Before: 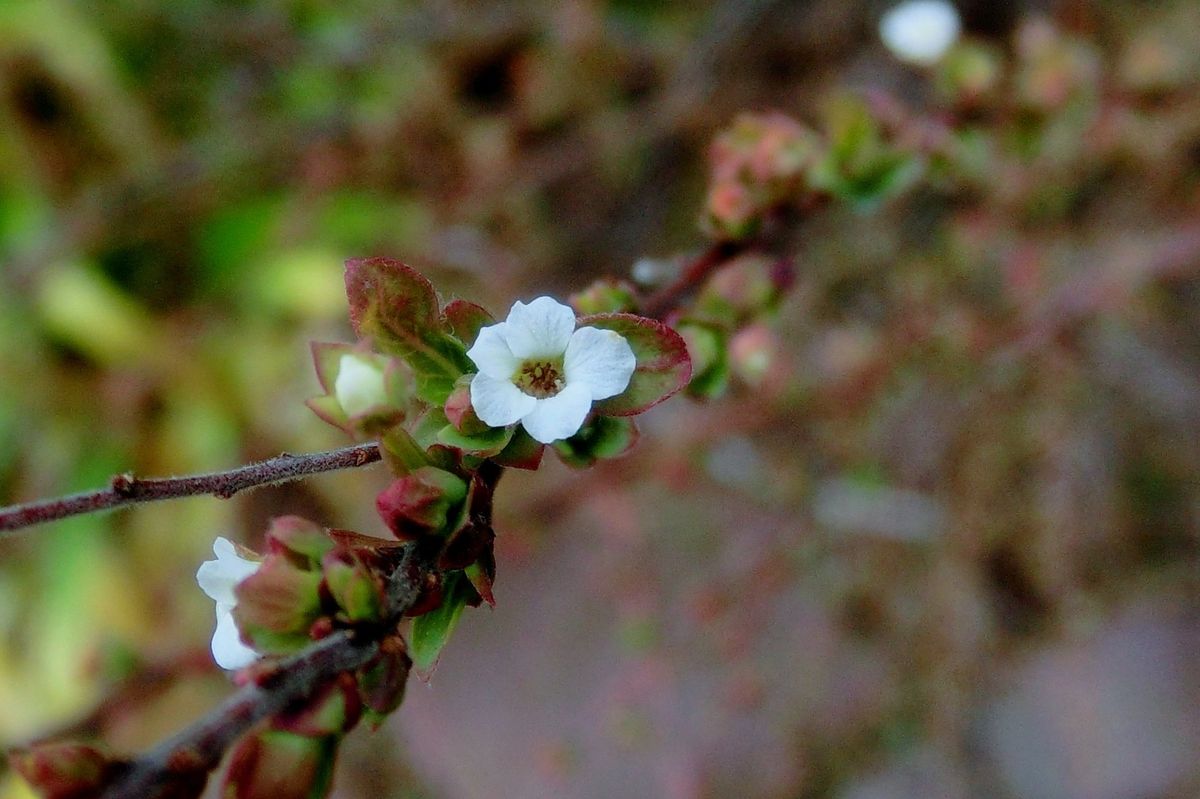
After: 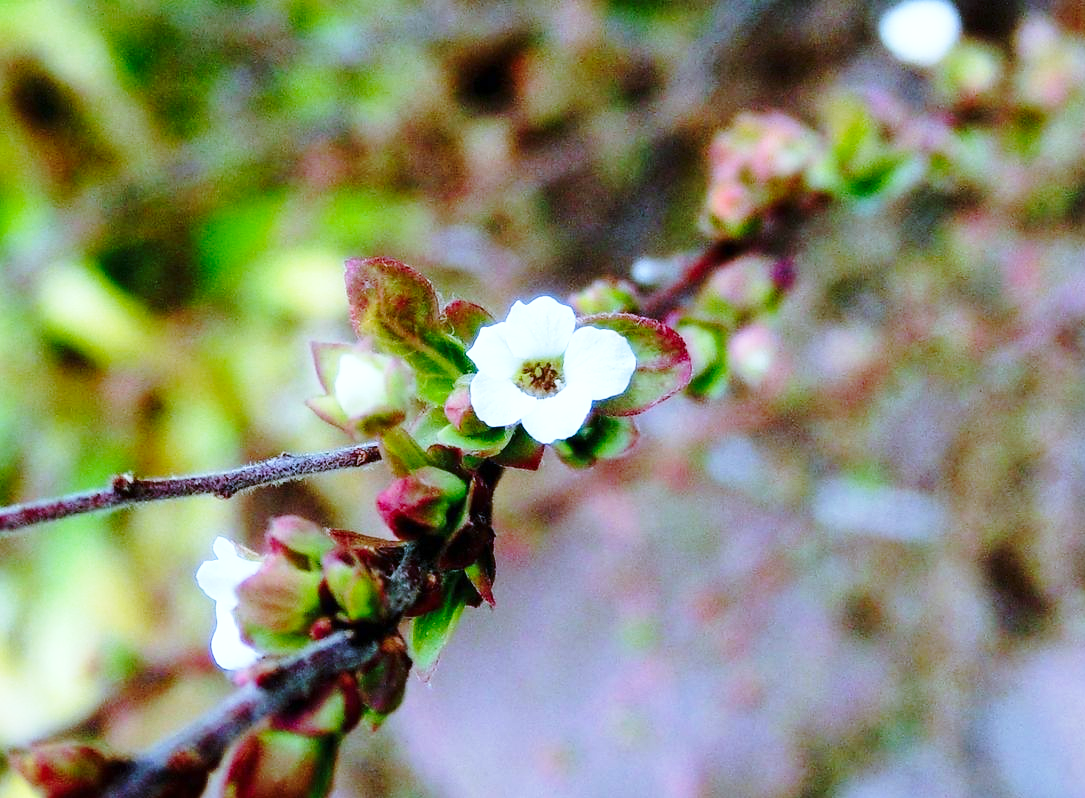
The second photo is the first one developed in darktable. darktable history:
base curve: curves: ch0 [(0, 0) (0.028, 0.03) (0.121, 0.232) (0.46, 0.748) (0.859, 0.968) (1, 1)], preserve colors none
exposure: exposure 0.74 EV, compensate highlight preservation false
crop: right 9.509%, bottom 0.031%
white balance: red 0.871, blue 1.249
